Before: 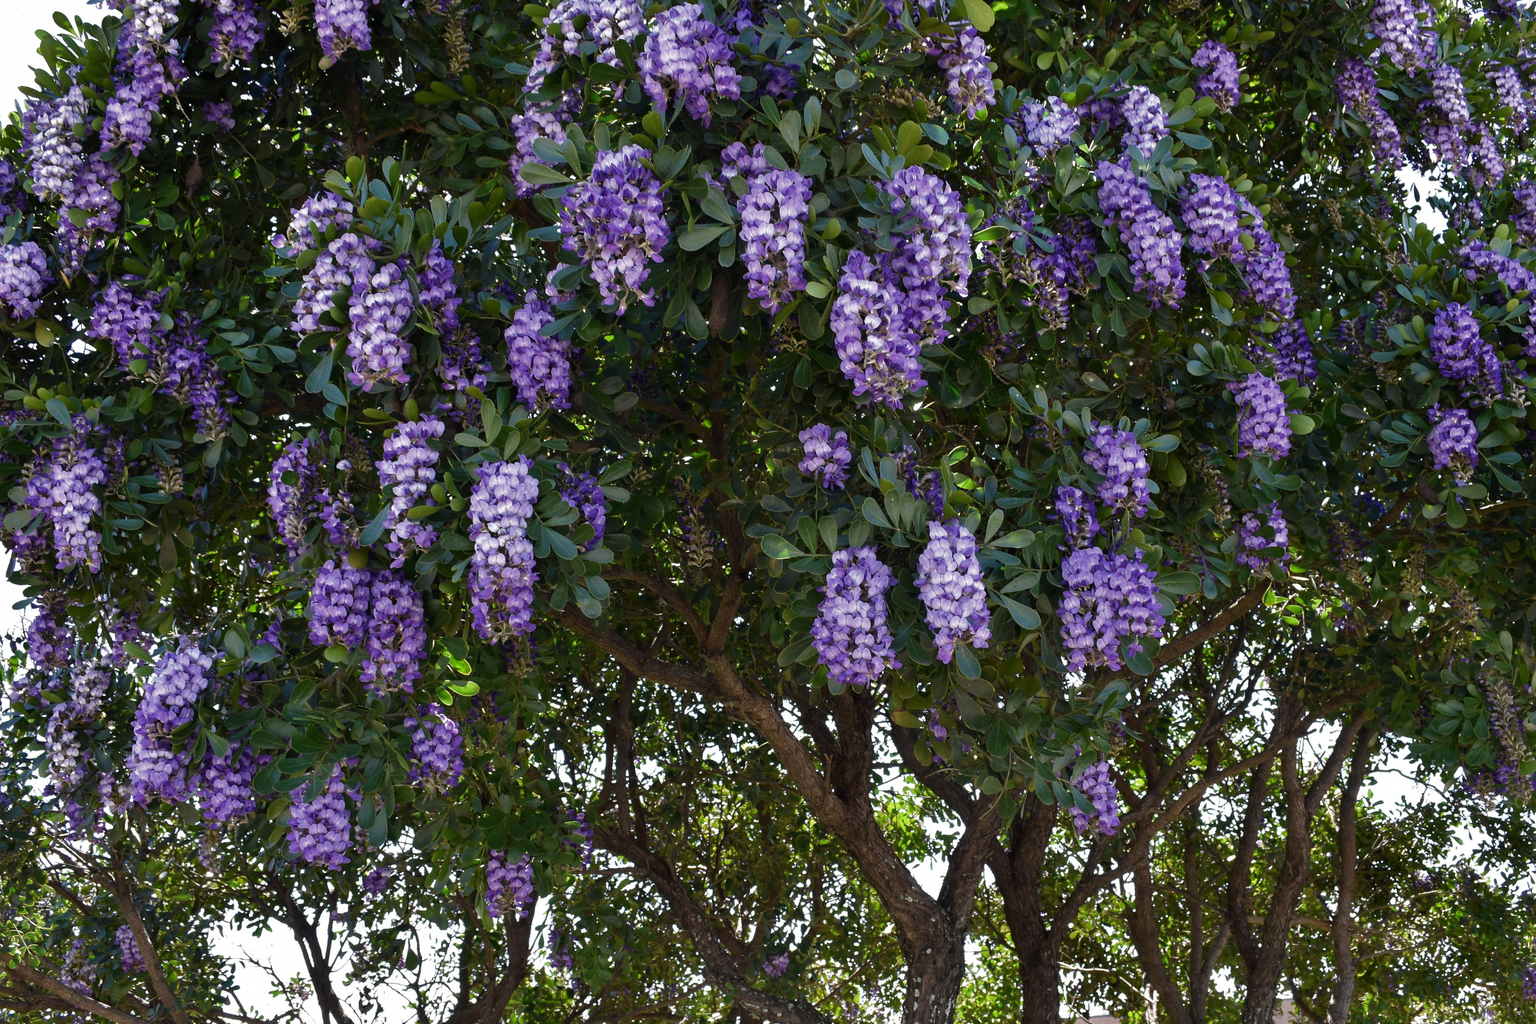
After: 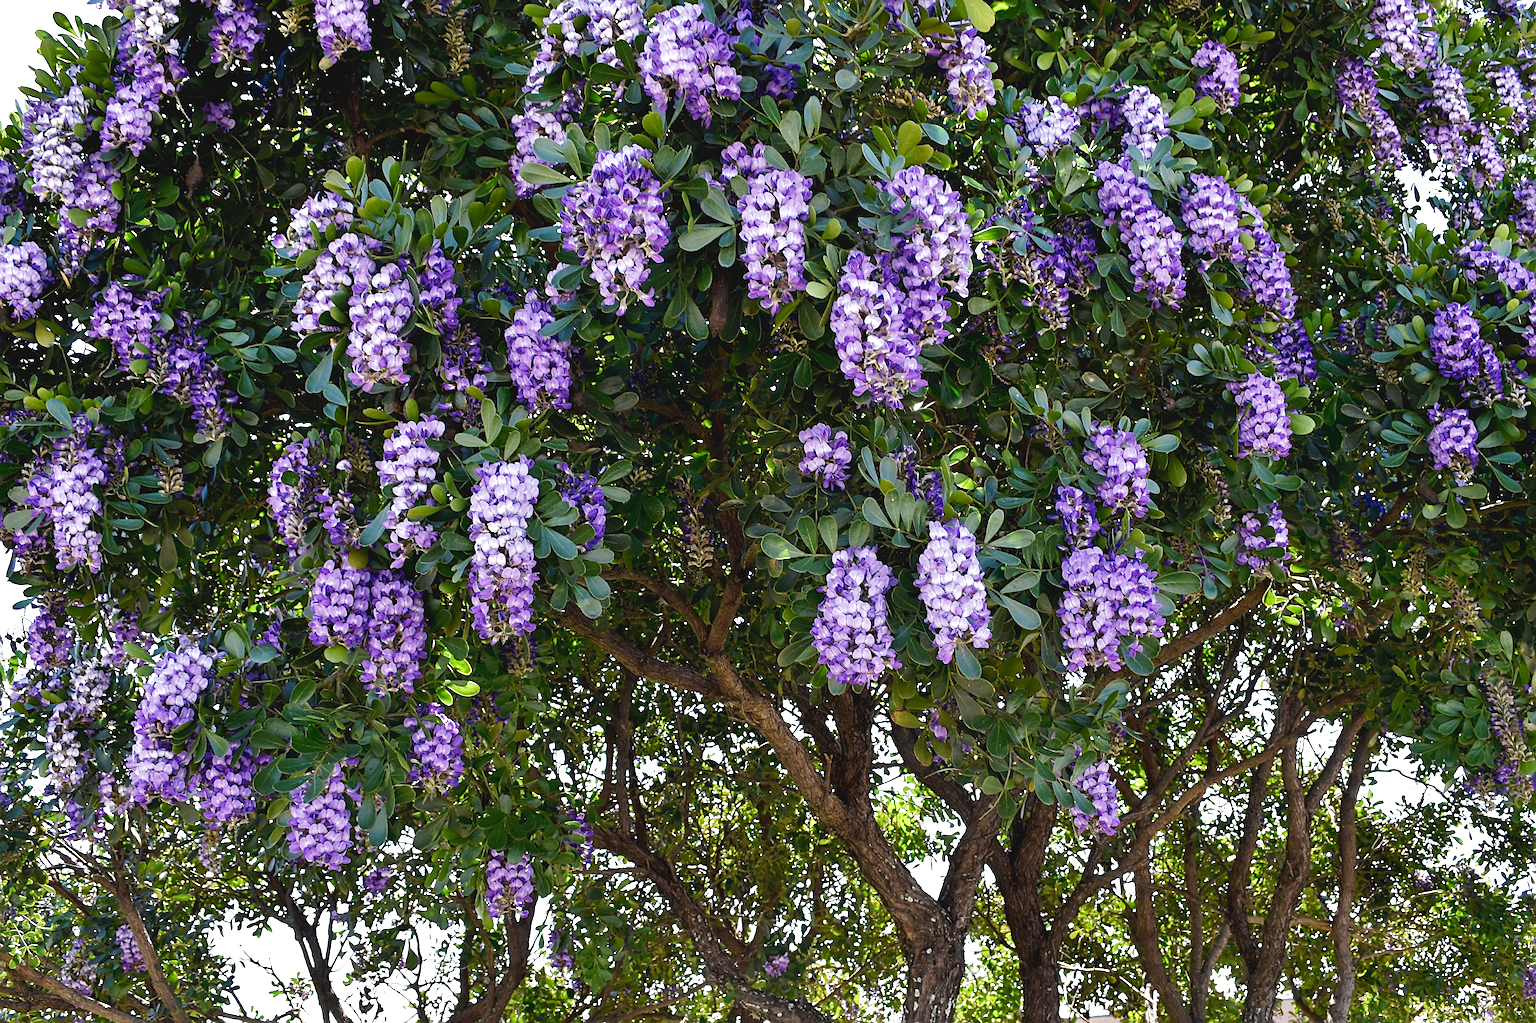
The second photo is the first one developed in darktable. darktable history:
sharpen: on, module defaults
tone curve: curves: ch0 [(0, 0) (0.003, 0.059) (0.011, 0.059) (0.025, 0.057) (0.044, 0.055) (0.069, 0.057) (0.1, 0.083) (0.136, 0.128) (0.177, 0.185) (0.224, 0.242) (0.277, 0.308) (0.335, 0.383) (0.399, 0.468) (0.468, 0.547) (0.543, 0.632) (0.623, 0.71) (0.709, 0.801) (0.801, 0.859) (0.898, 0.922) (1, 1)], preserve colors none
exposure: black level correction 0, exposure 0.498 EV, compensate highlight preservation false
